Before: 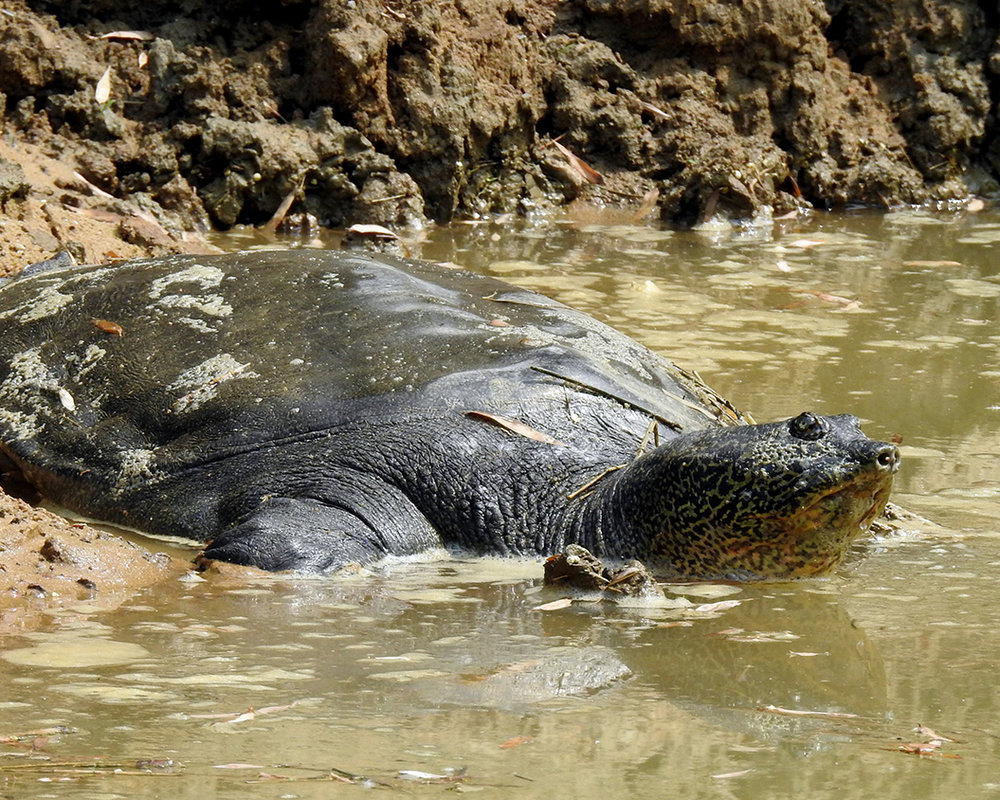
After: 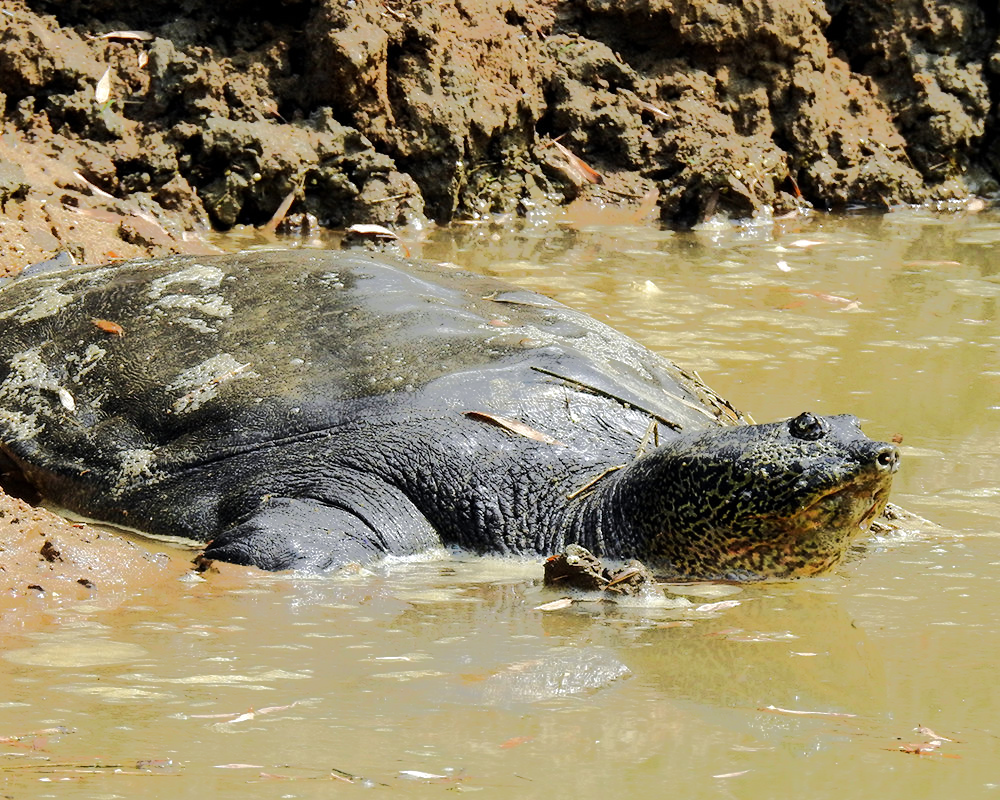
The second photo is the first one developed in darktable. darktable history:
tone equalizer: -8 EV -0.492 EV, -7 EV -0.285 EV, -6 EV -0.122 EV, -5 EV 0.384 EV, -4 EV 0.989 EV, -3 EV 0.822 EV, -2 EV -0.011 EV, -1 EV 0.129 EV, +0 EV -0.013 EV, edges refinement/feathering 500, mask exposure compensation -1.57 EV, preserve details no
